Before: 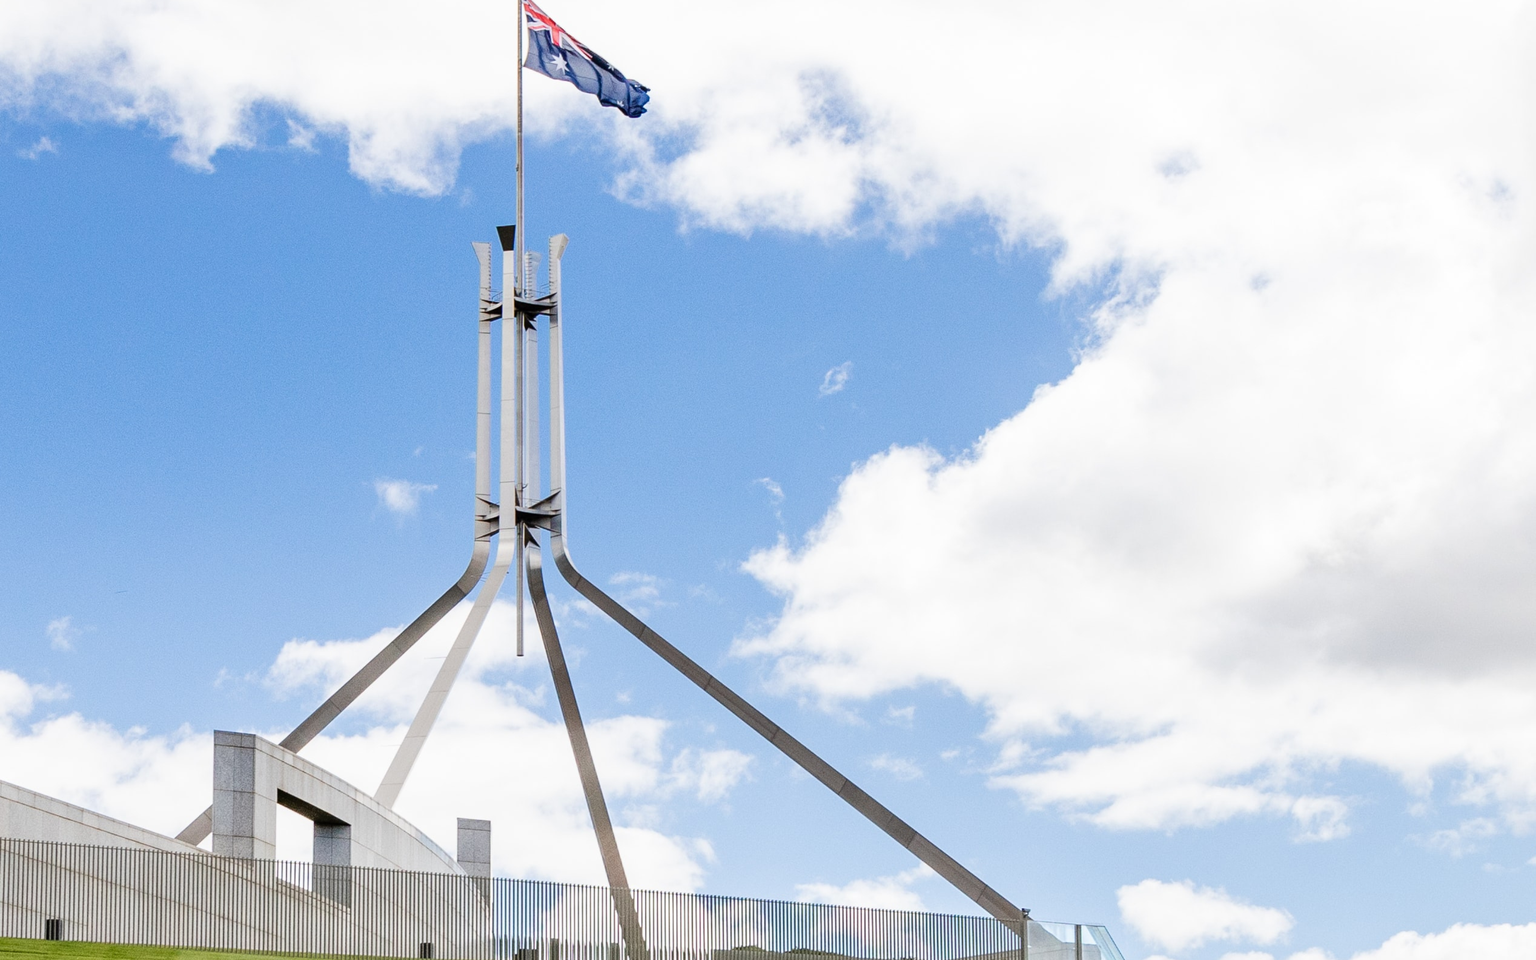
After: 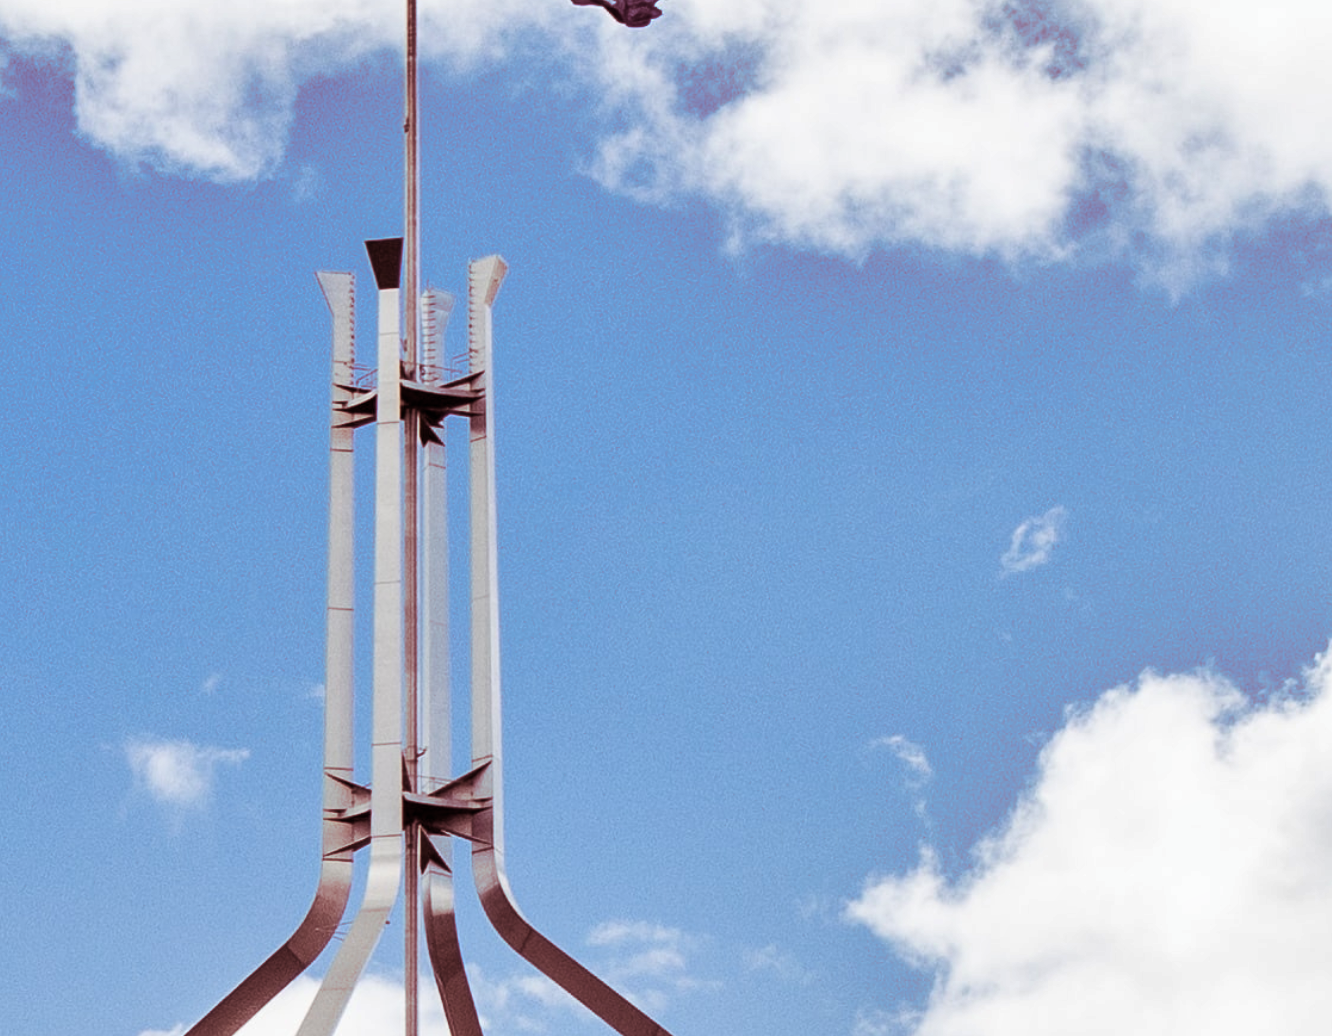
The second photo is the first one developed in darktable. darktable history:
shadows and highlights: low approximation 0.01, soften with gaussian
crop: left 20.248%, top 10.86%, right 35.675%, bottom 34.321%
split-toning: highlights › hue 187.2°, highlights › saturation 0.83, balance -68.05, compress 56.43%
